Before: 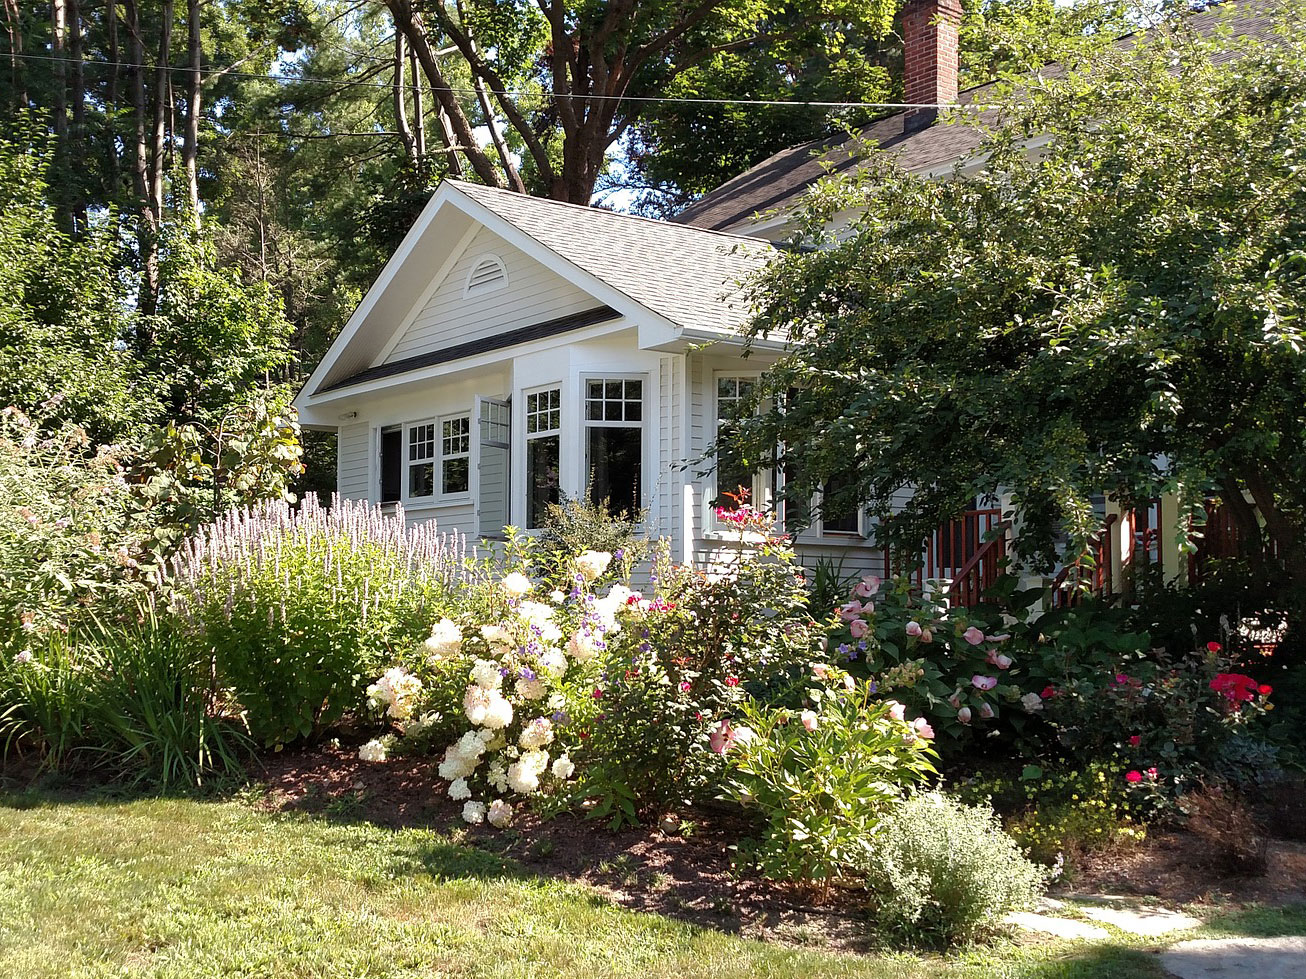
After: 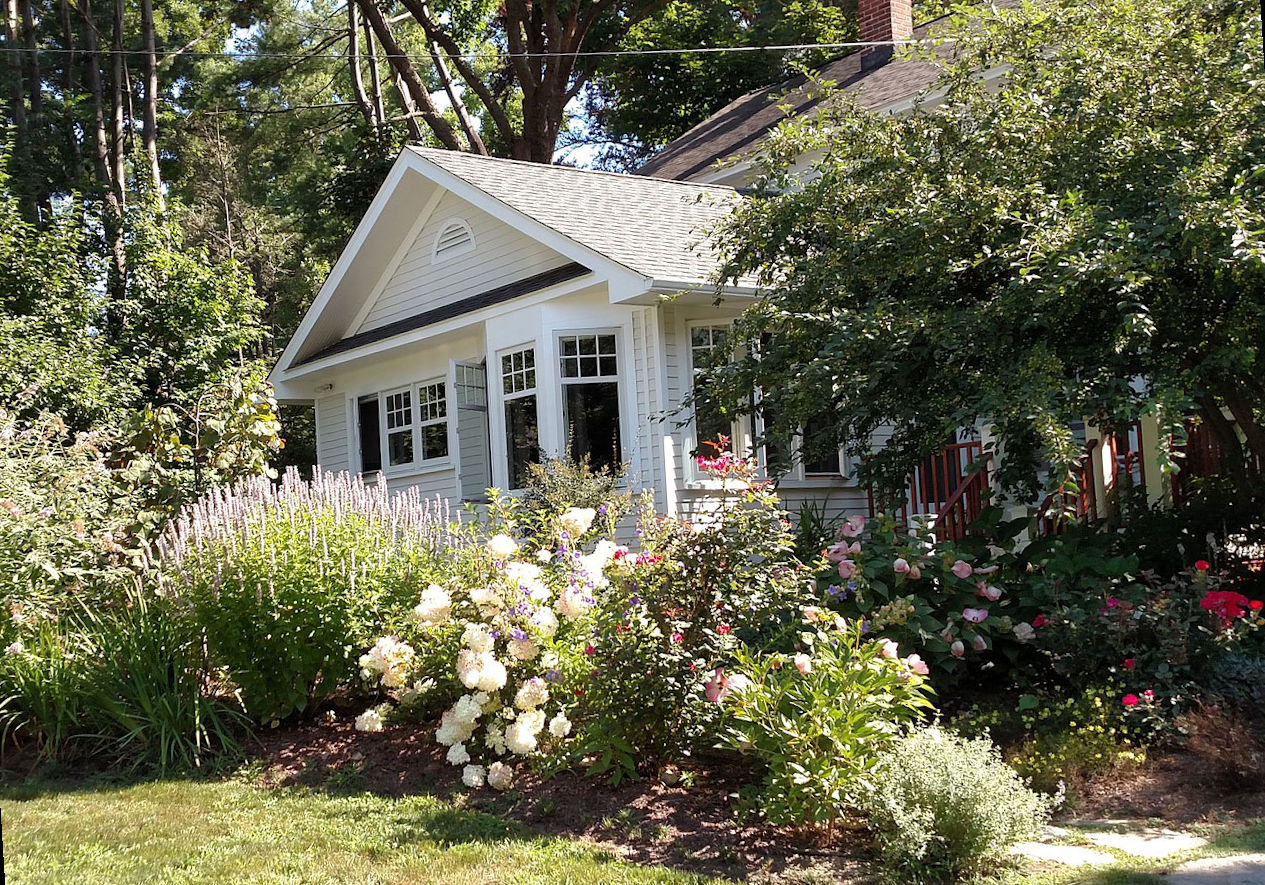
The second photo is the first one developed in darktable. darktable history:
shadows and highlights: radius 331.84, shadows 53.55, highlights -100, compress 94.63%, highlights color adjustment 73.23%, soften with gaussian
rotate and perspective: rotation -3.52°, crop left 0.036, crop right 0.964, crop top 0.081, crop bottom 0.919
